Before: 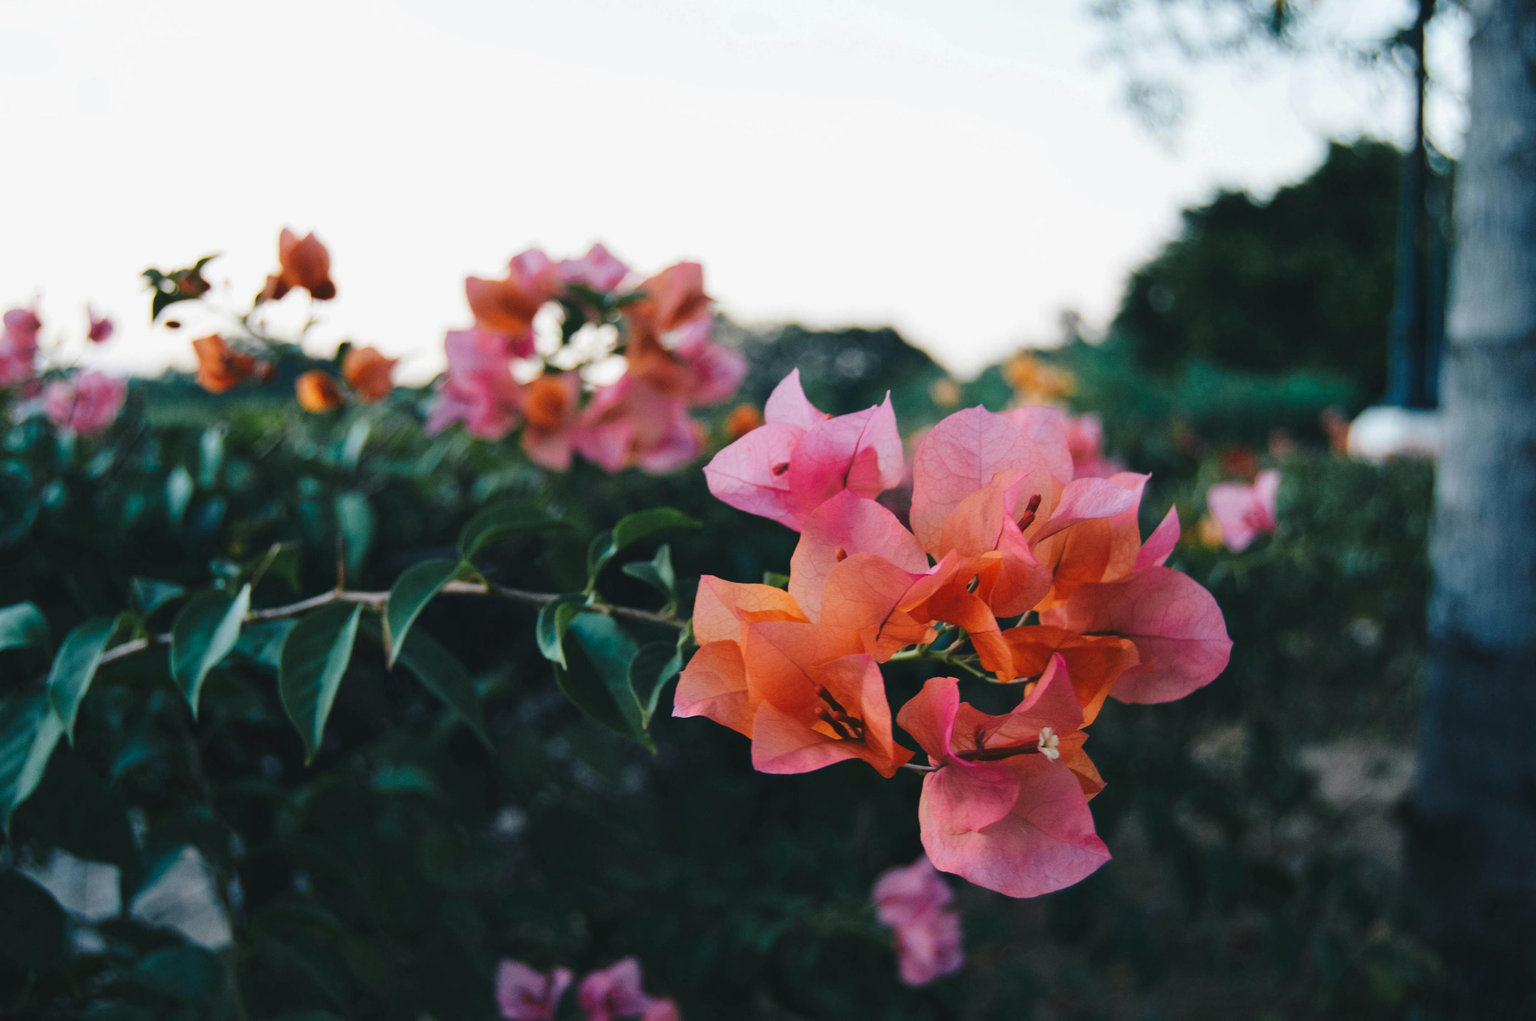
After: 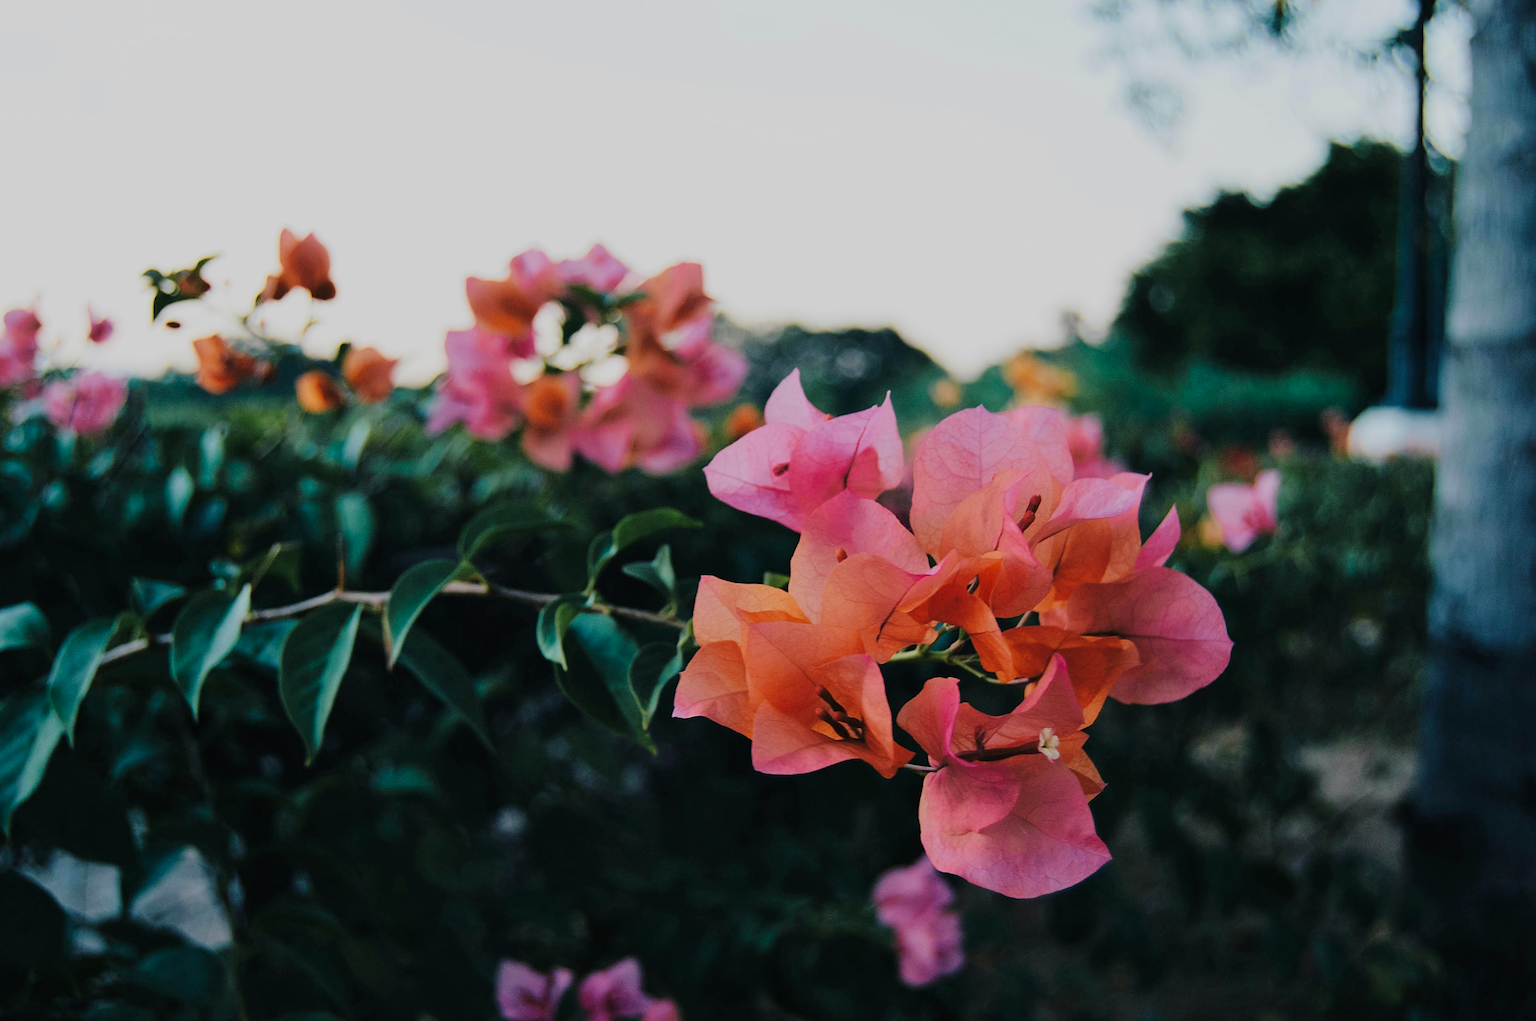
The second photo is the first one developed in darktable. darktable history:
sharpen: on, module defaults
velvia: on, module defaults
filmic rgb: black relative exposure -7.65 EV, white relative exposure 4.56 EV, hardness 3.61
